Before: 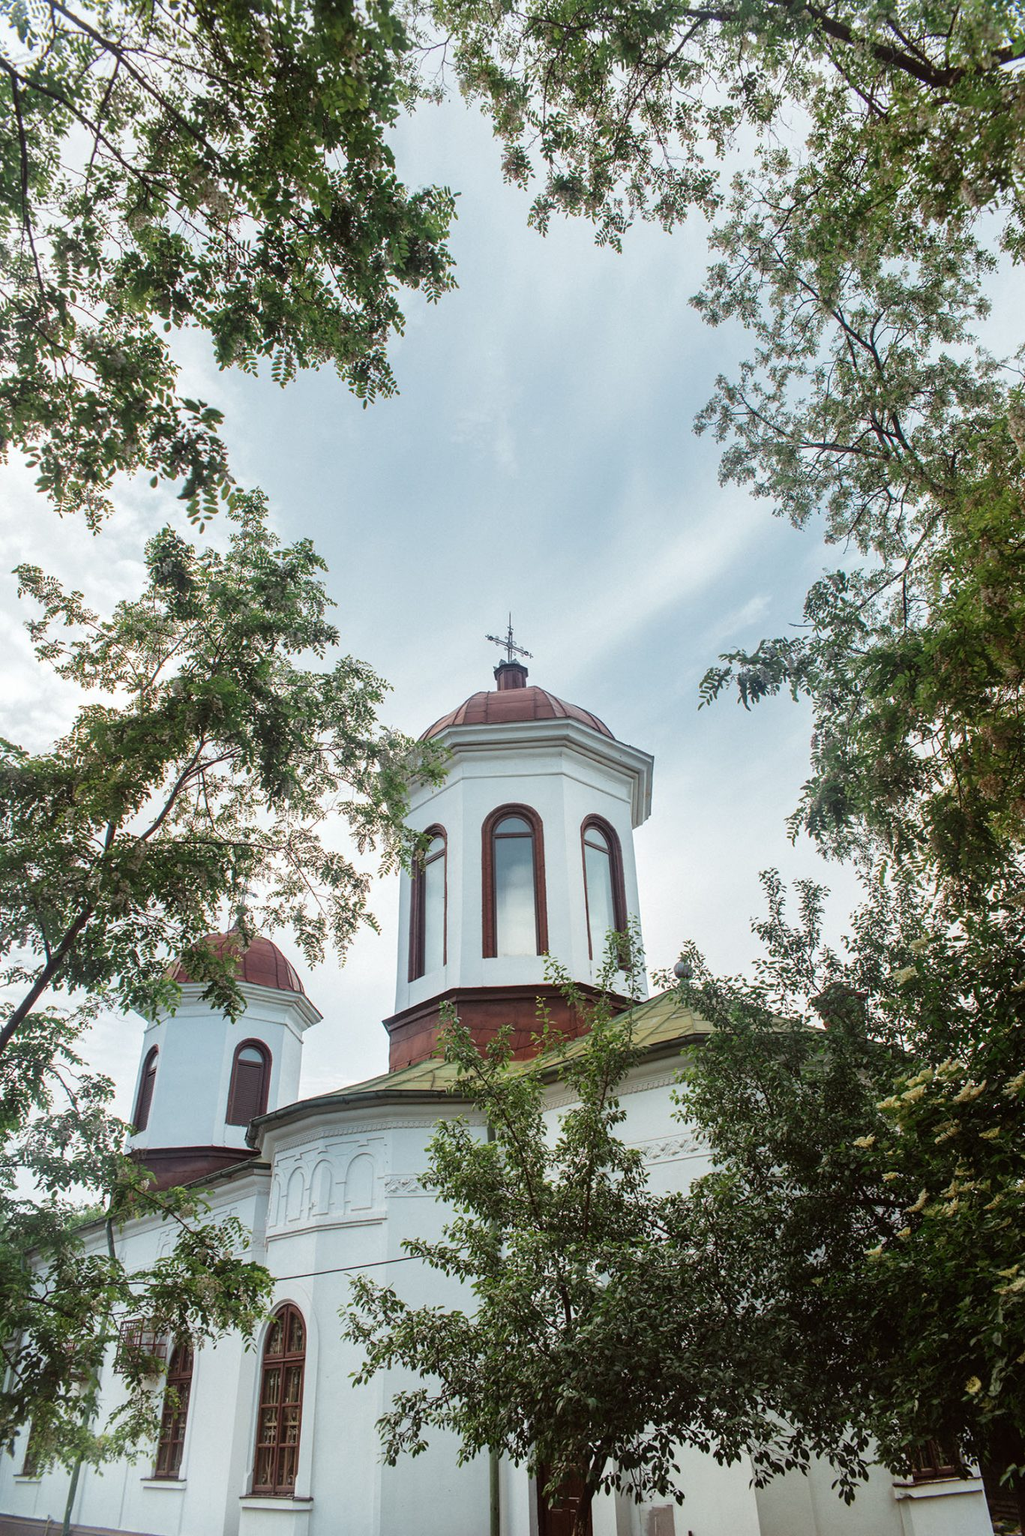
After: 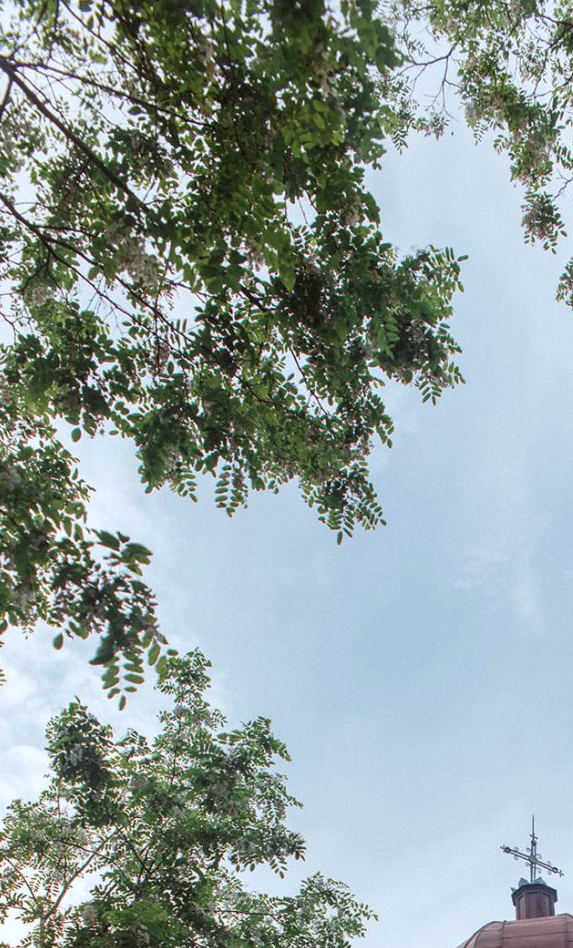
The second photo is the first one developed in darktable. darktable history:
crop and rotate: left 10.817%, top 0.062%, right 47.194%, bottom 53.626%
white balance: red 0.974, blue 1.044
